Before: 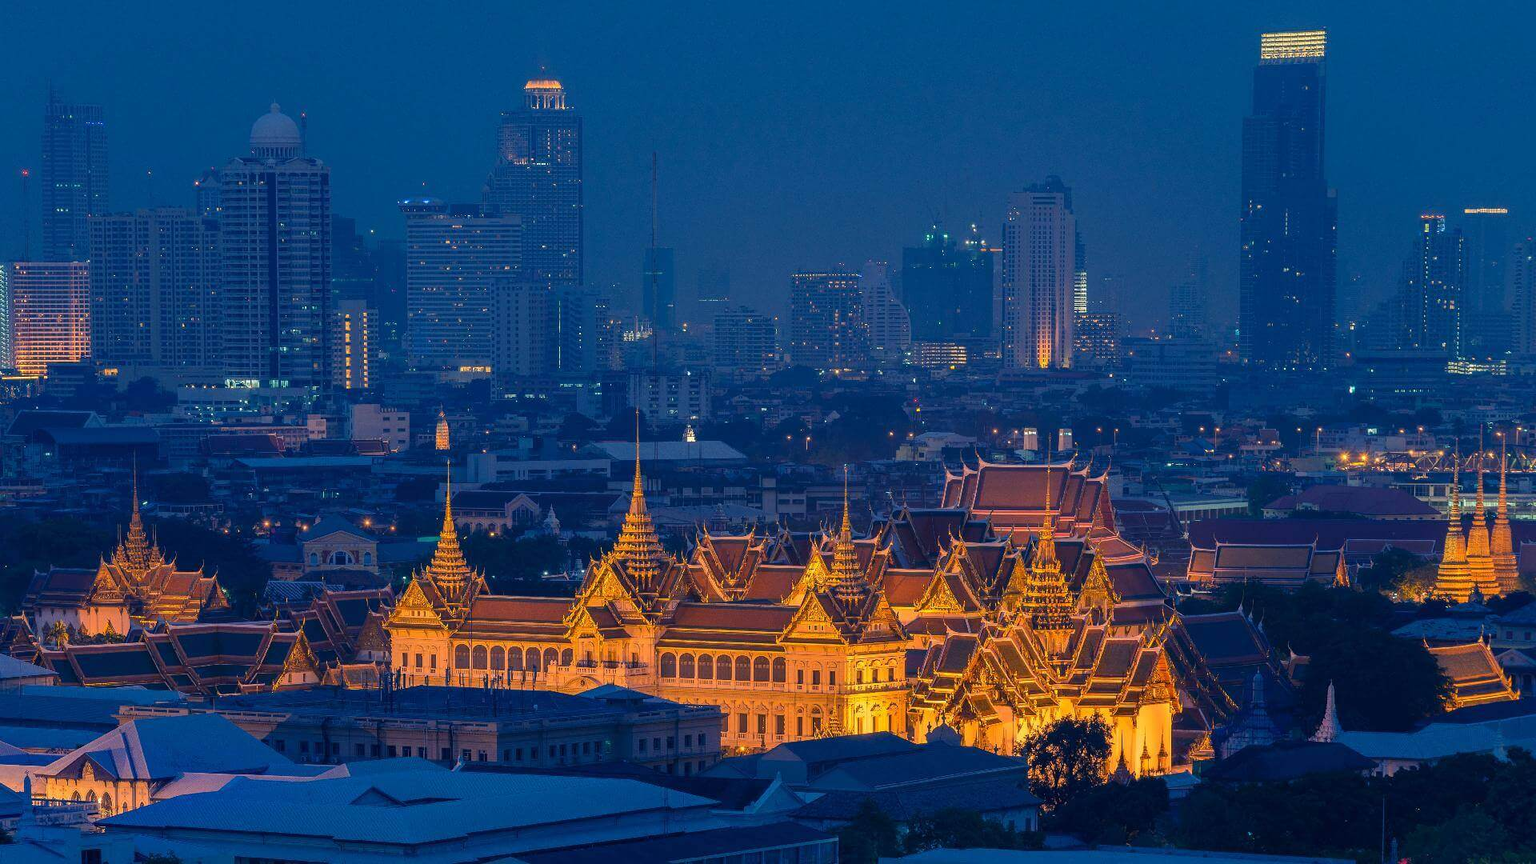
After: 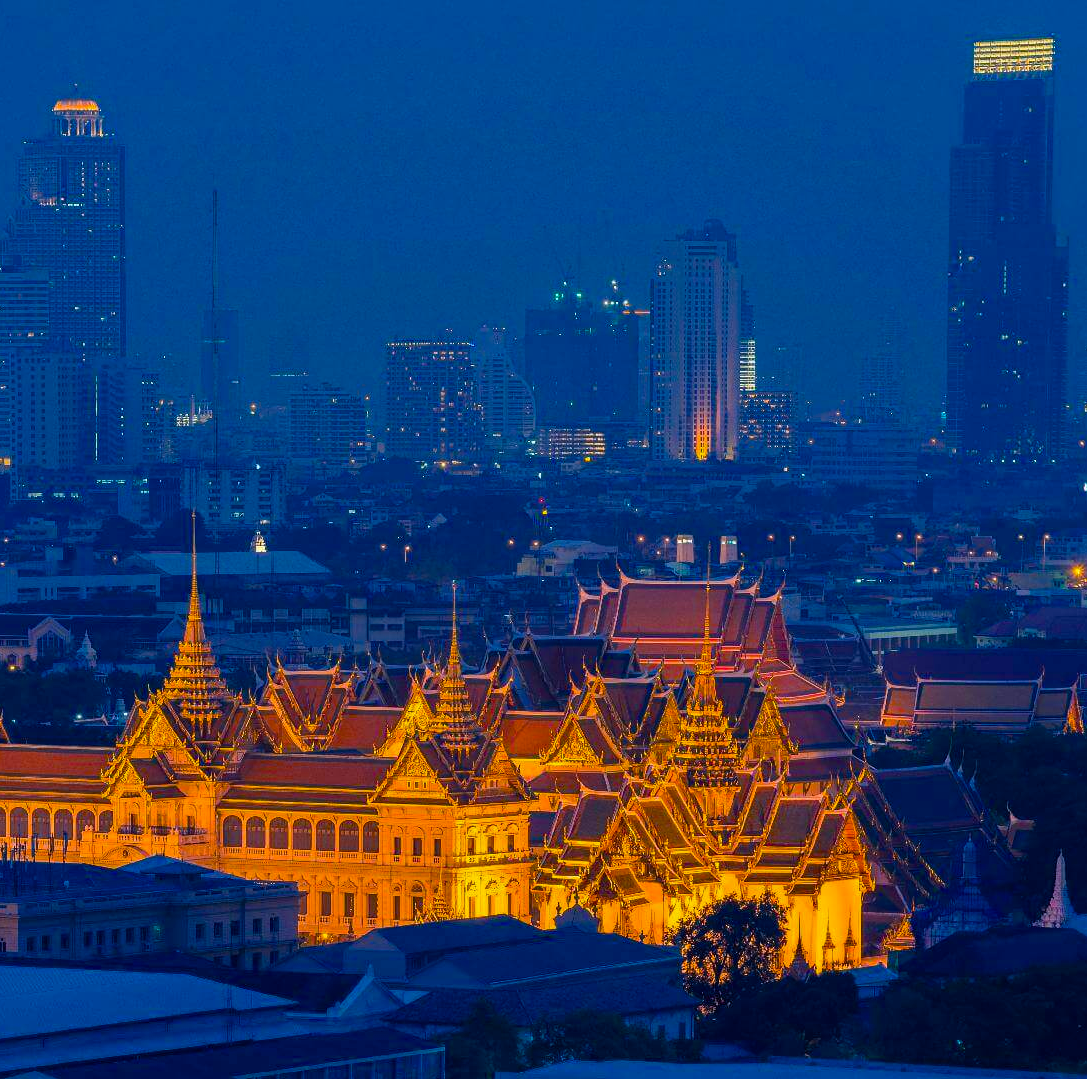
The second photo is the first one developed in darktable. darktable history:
color balance rgb: linear chroma grading › global chroma 10%, perceptual saturation grading › global saturation 30%, global vibrance 10%
crop: left 31.458%, top 0%, right 11.876%
